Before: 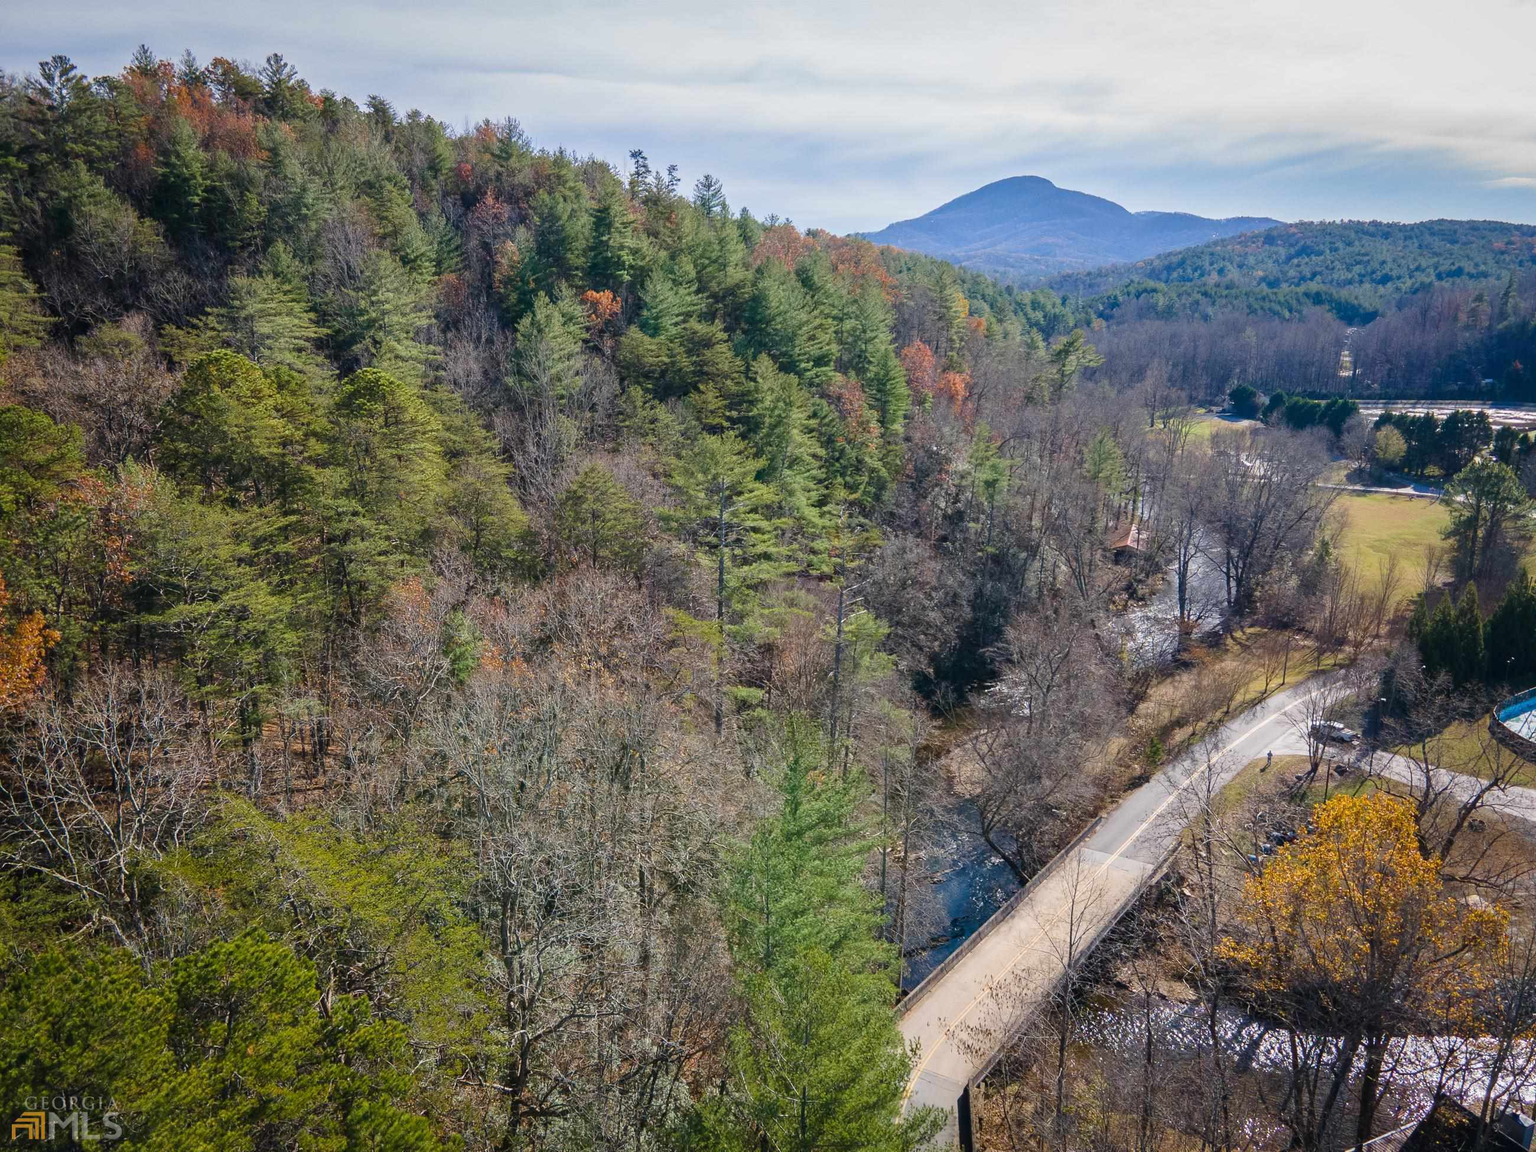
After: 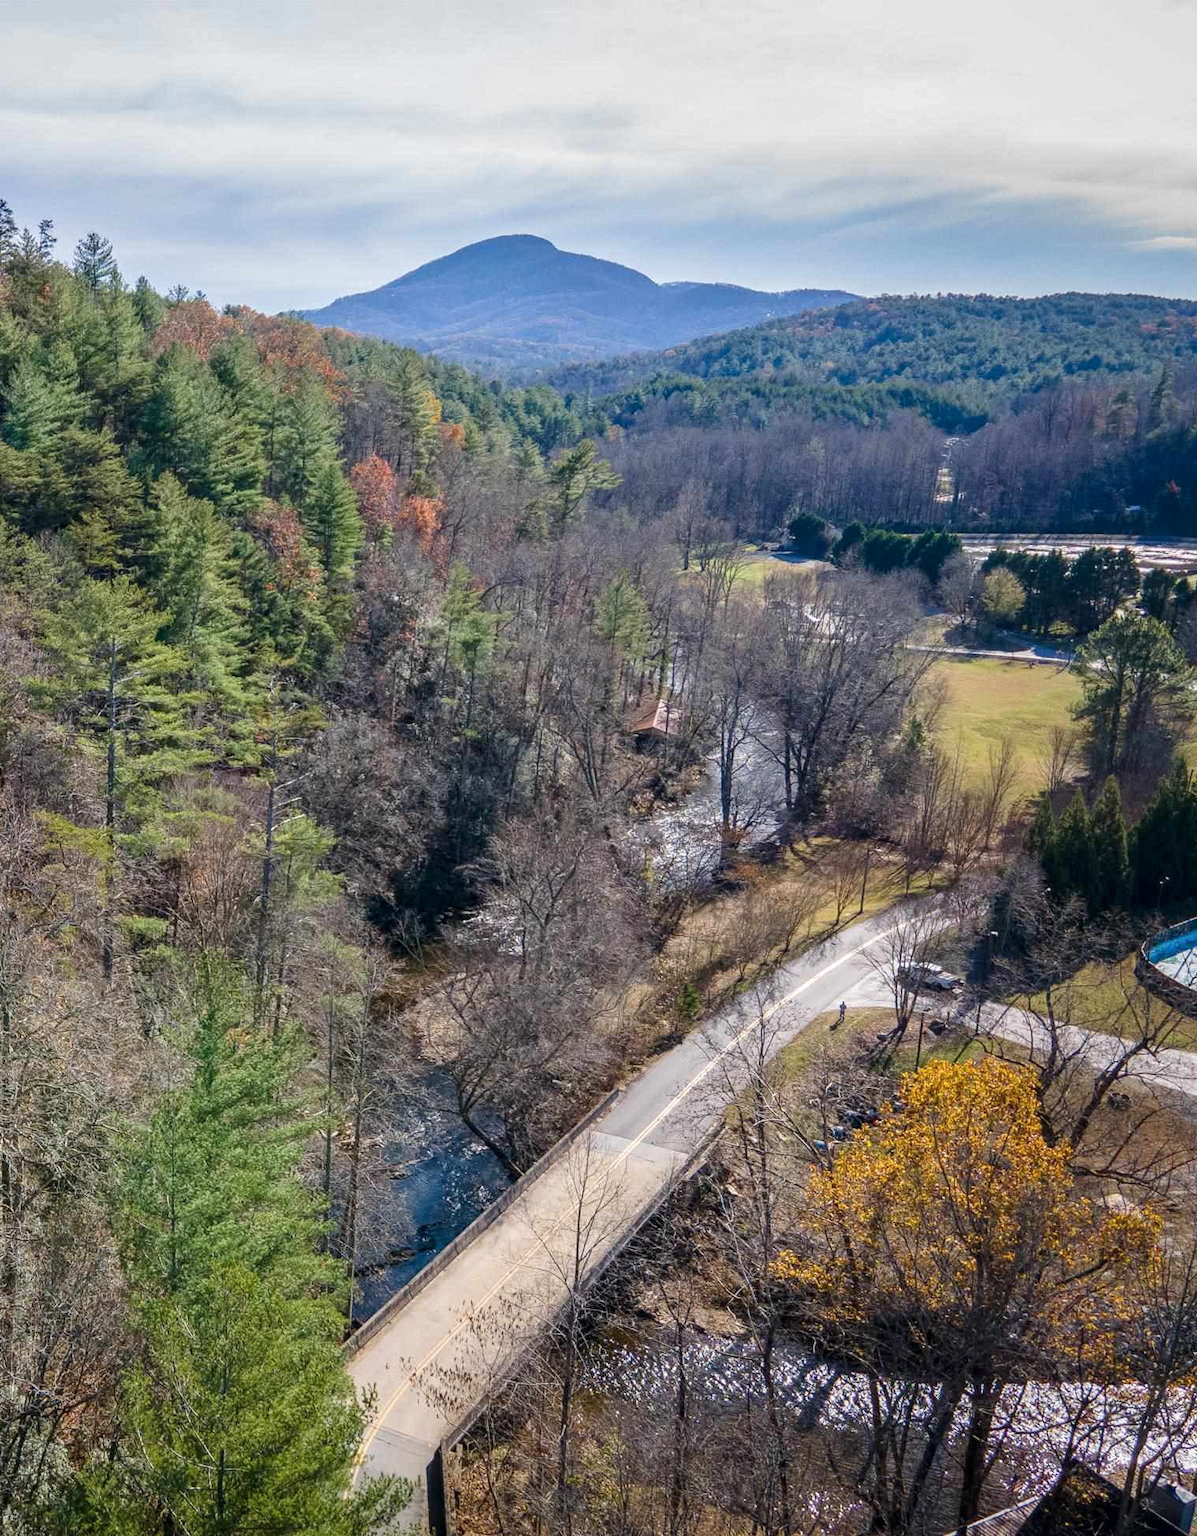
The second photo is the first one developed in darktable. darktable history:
tone equalizer: edges refinement/feathering 500, mask exposure compensation -1.57 EV, preserve details no
crop: left 41.565%
local contrast: on, module defaults
